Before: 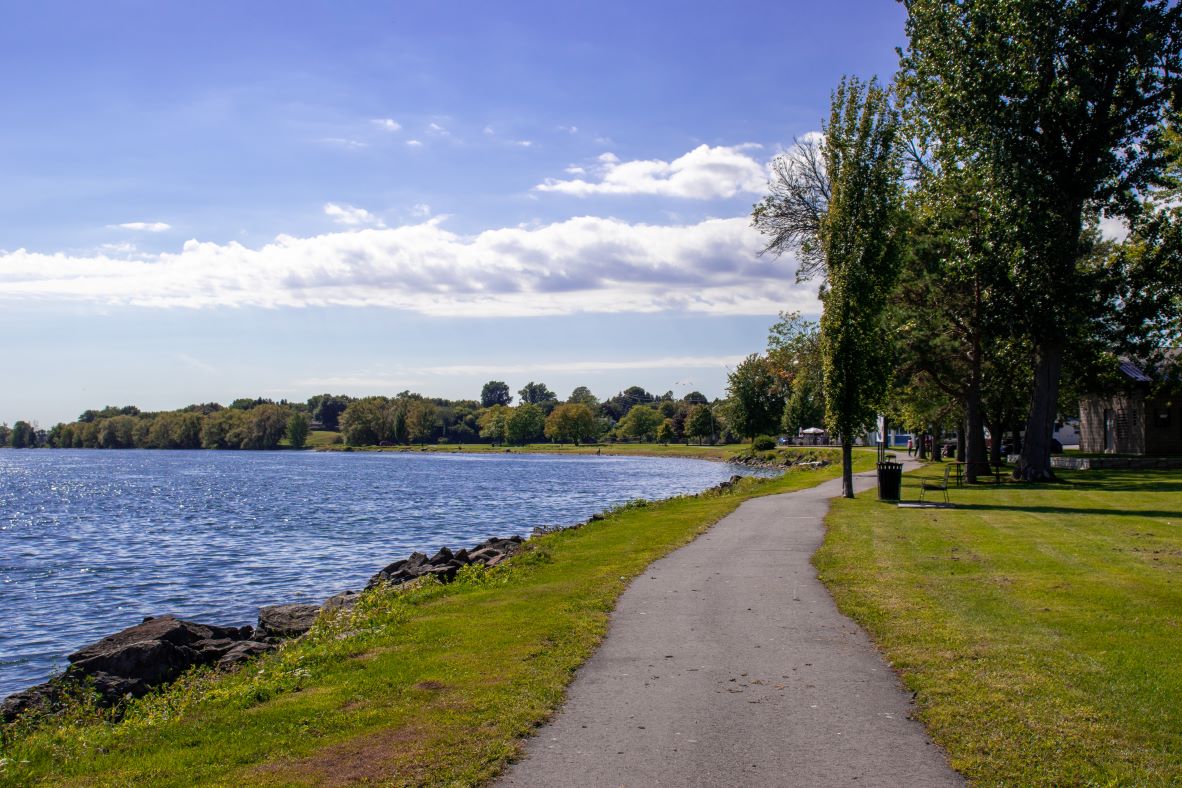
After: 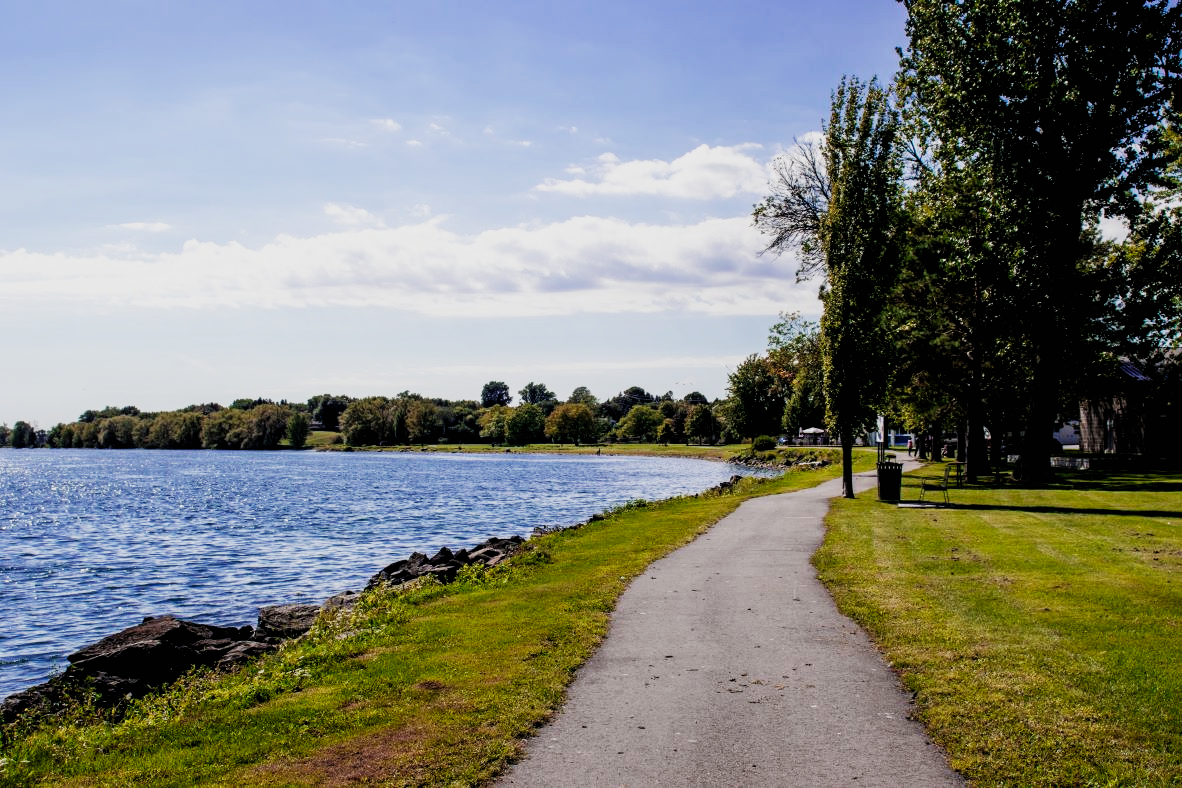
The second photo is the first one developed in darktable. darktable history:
sigmoid: contrast 1.8, skew -0.2, preserve hue 0%, red attenuation 0.1, red rotation 0.035, green attenuation 0.1, green rotation -0.017, blue attenuation 0.15, blue rotation -0.052, base primaries Rec2020
color zones: curves: ch0 [(0, 0.5) (0.143, 0.52) (0.286, 0.5) (0.429, 0.5) (0.571, 0.5) (0.714, 0.5) (0.857, 0.5) (1, 0.5)]; ch1 [(0, 0.489) (0.155, 0.45) (0.286, 0.466) (0.429, 0.5) (0.571, 0.5) (0.714, 0.5) (0.857, 0.5) (1, 0.489)]
rgb levels: levels [[0.01, 0.419, 0.839], [0, 0.5, 1], [0, 0.5, 1]]
